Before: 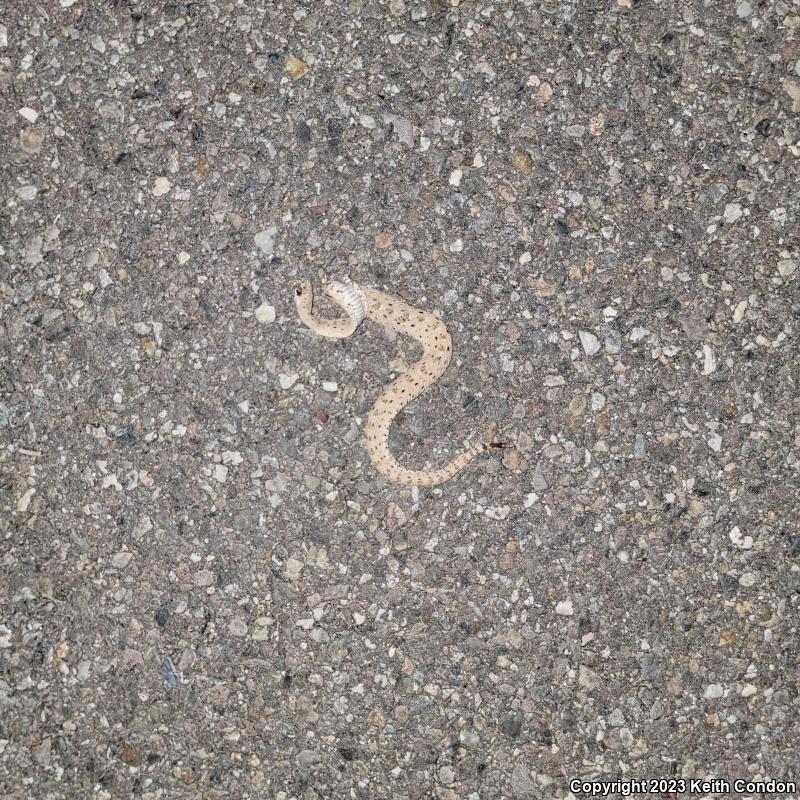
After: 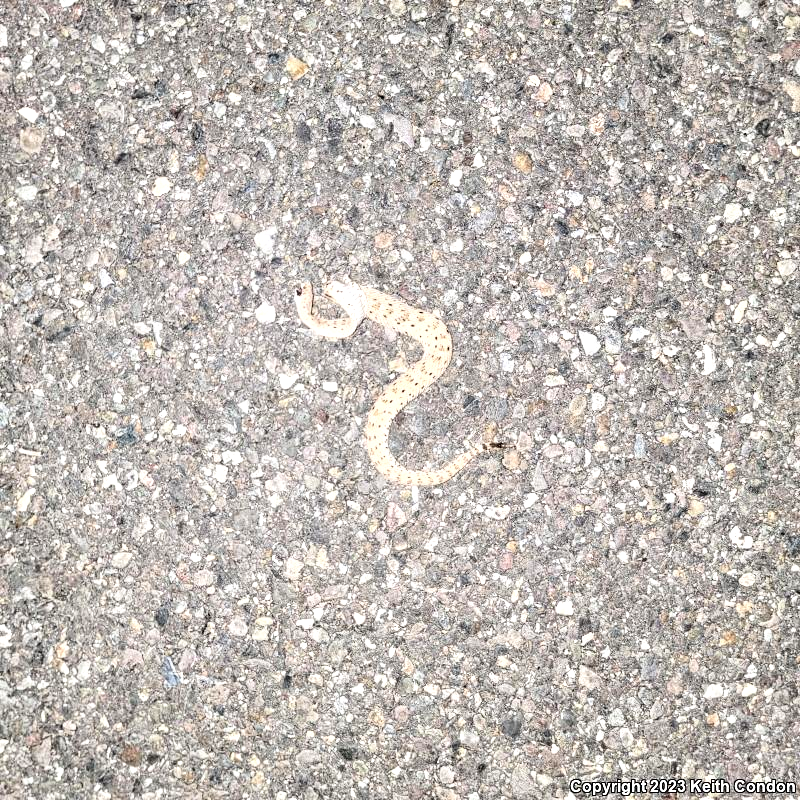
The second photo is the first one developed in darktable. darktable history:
white balance: emerald 1
contrast brightness saturation: contrast 0.2, brightness 0.15, saturation 0.14
exposure: exposure 0.197 EV, compensate highlight preservation false
shadows and highlights: radius 110.86, shadows 51.09, white point adjustment 9.16, highlights -4.17, highlights color adjustment 32.2%, soften with gaussian
contrast equalizer: octaves 7, y [[0.515 ×6], [0.507 ×6], [0.425 ×6], [0 ×6], [0 ×6]]
